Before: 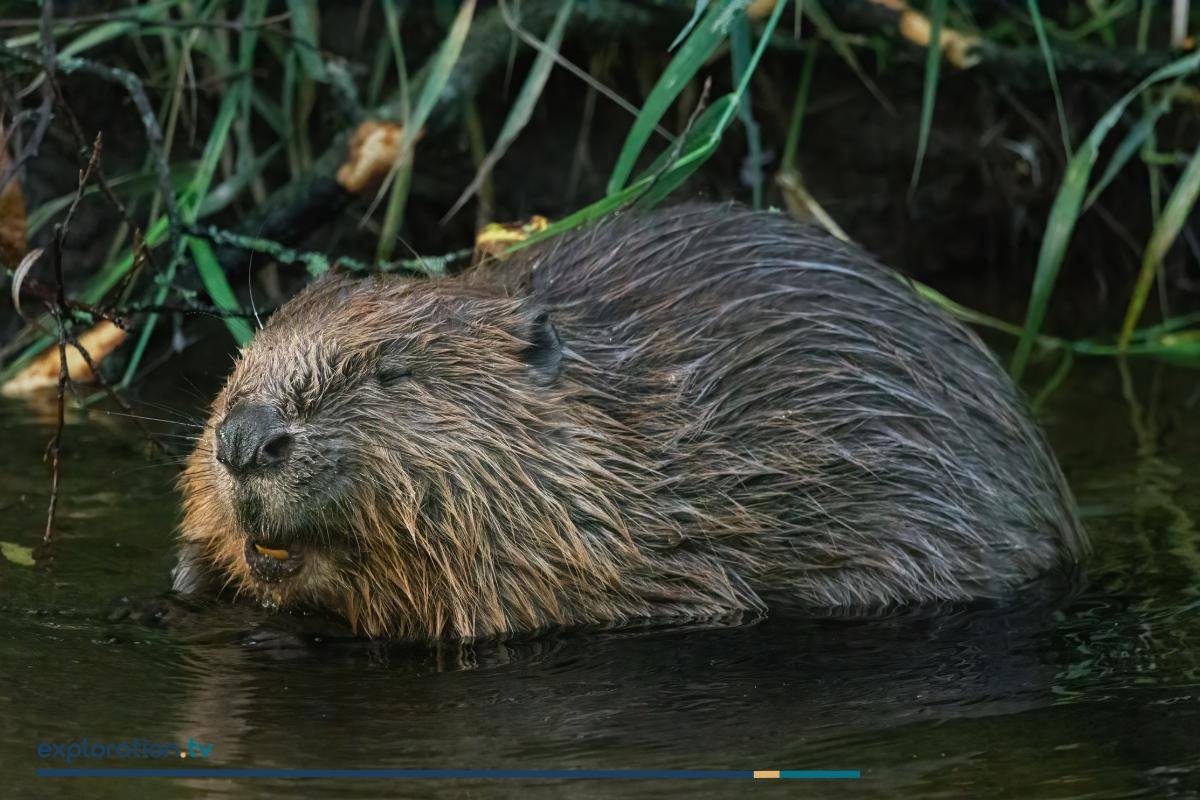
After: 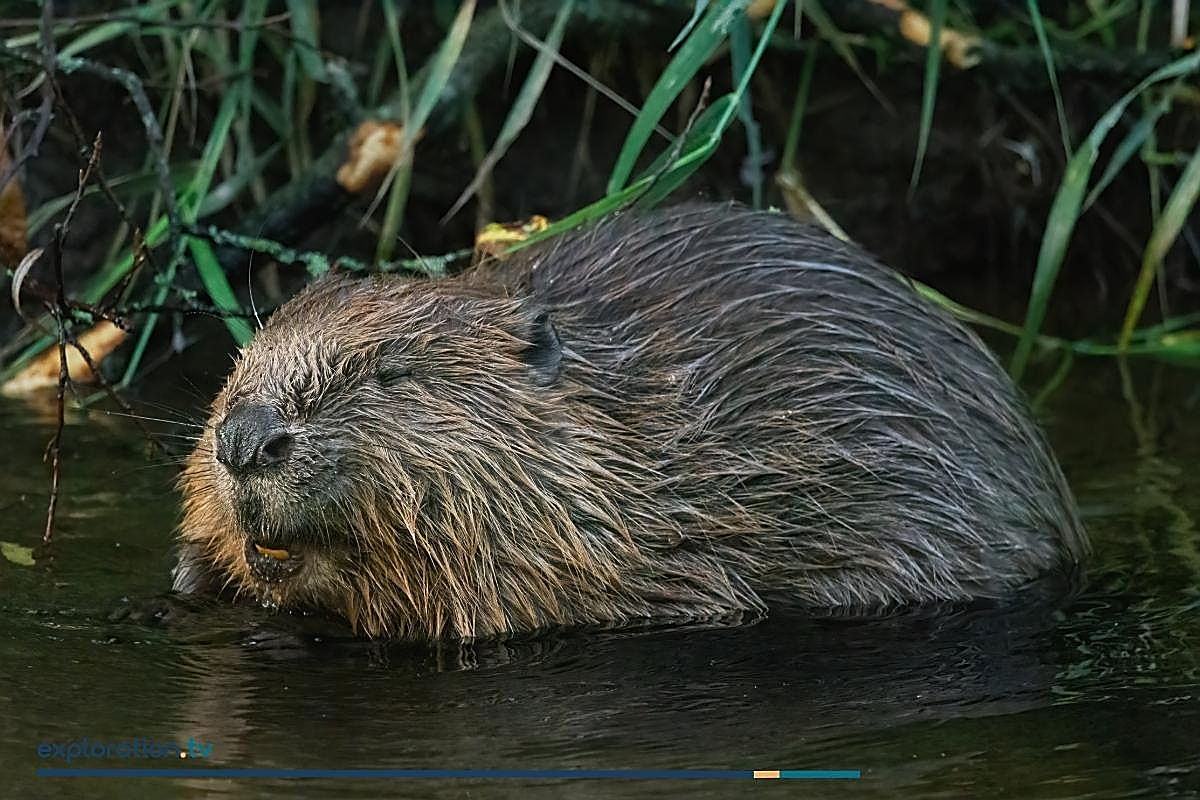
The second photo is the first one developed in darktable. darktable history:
sharpen: radius 1.409, amount 1.238, threshold 0.739
